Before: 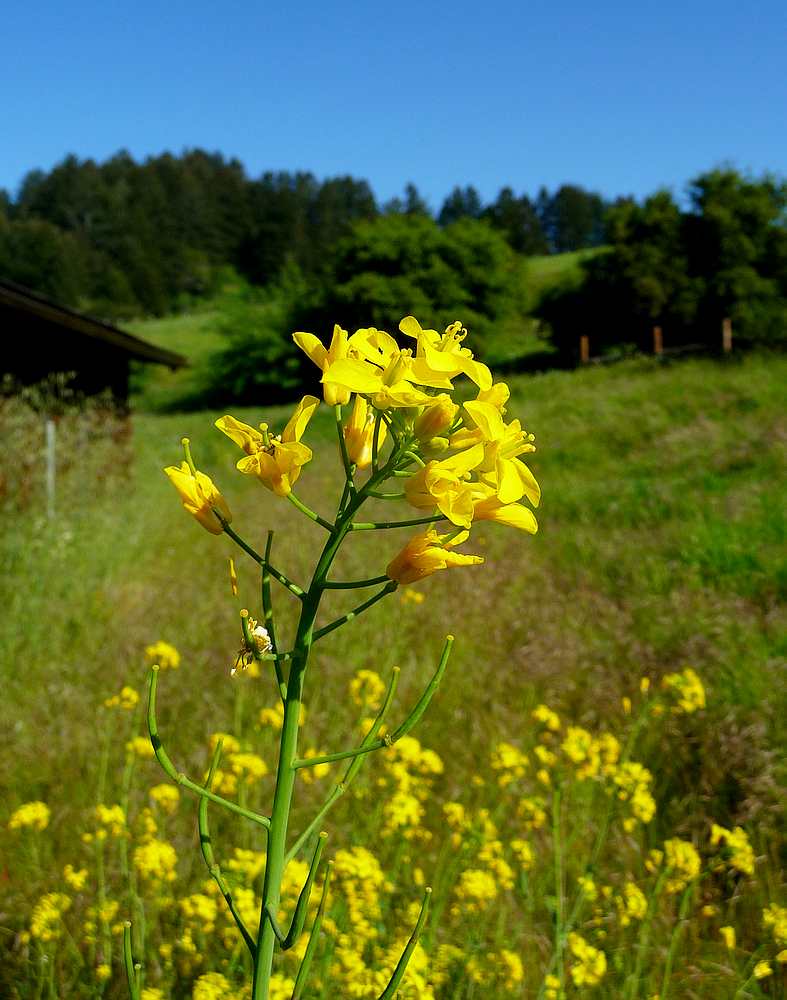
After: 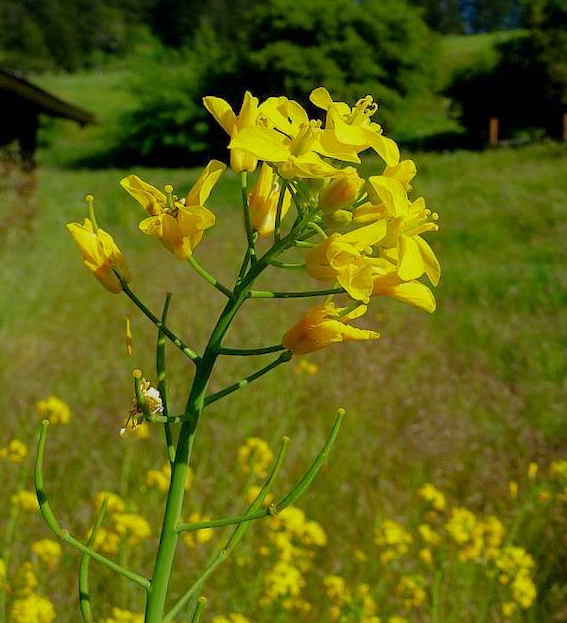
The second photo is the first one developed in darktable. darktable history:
crop and rotate: angle -3.59°, left 9.878%, top 21.009%, right 12.36%, bottom 11.785%
tone equalizer: -8 EV 0.287 EV, -7 EV 0.394 EV, -6 EV 0.407 EV, -5 EV 0.215 EV, -3 EV -0.28 EV, -2 EV -0.418 EV, -1 EV -0.433 EV, +0 EV -0.262 EV, edges refinement/feathering 500, mask exposure compensation -1.57 EV, preserve details no
